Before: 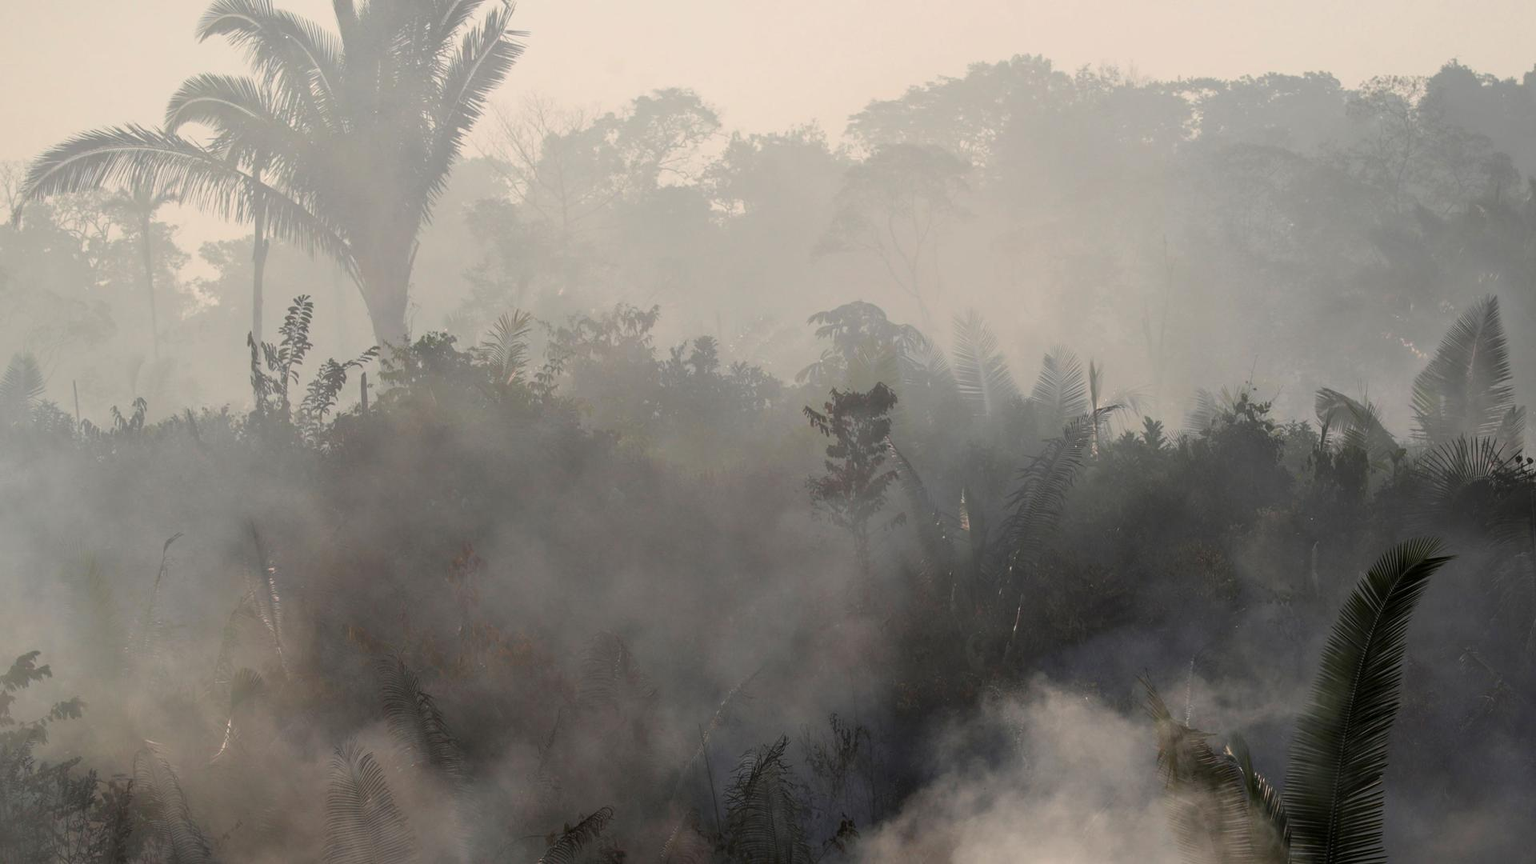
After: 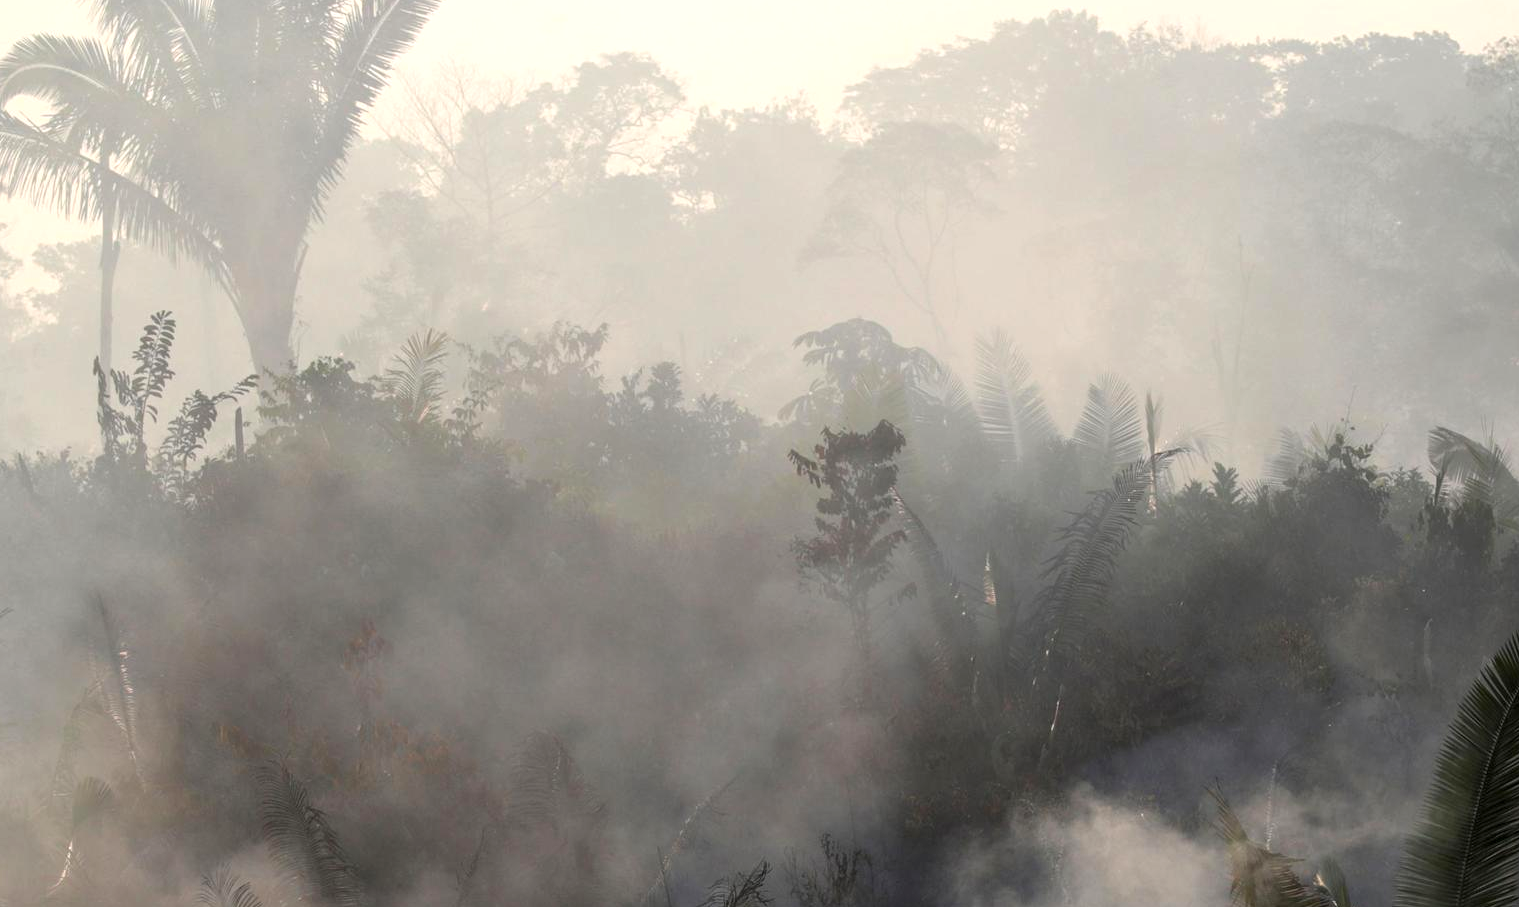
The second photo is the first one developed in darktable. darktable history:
crop: left 11.293%, top 5.413%, right 9.555%, bottom 10.521%
exposure: exposure 0.557 EV, compensate highlight preservation false
